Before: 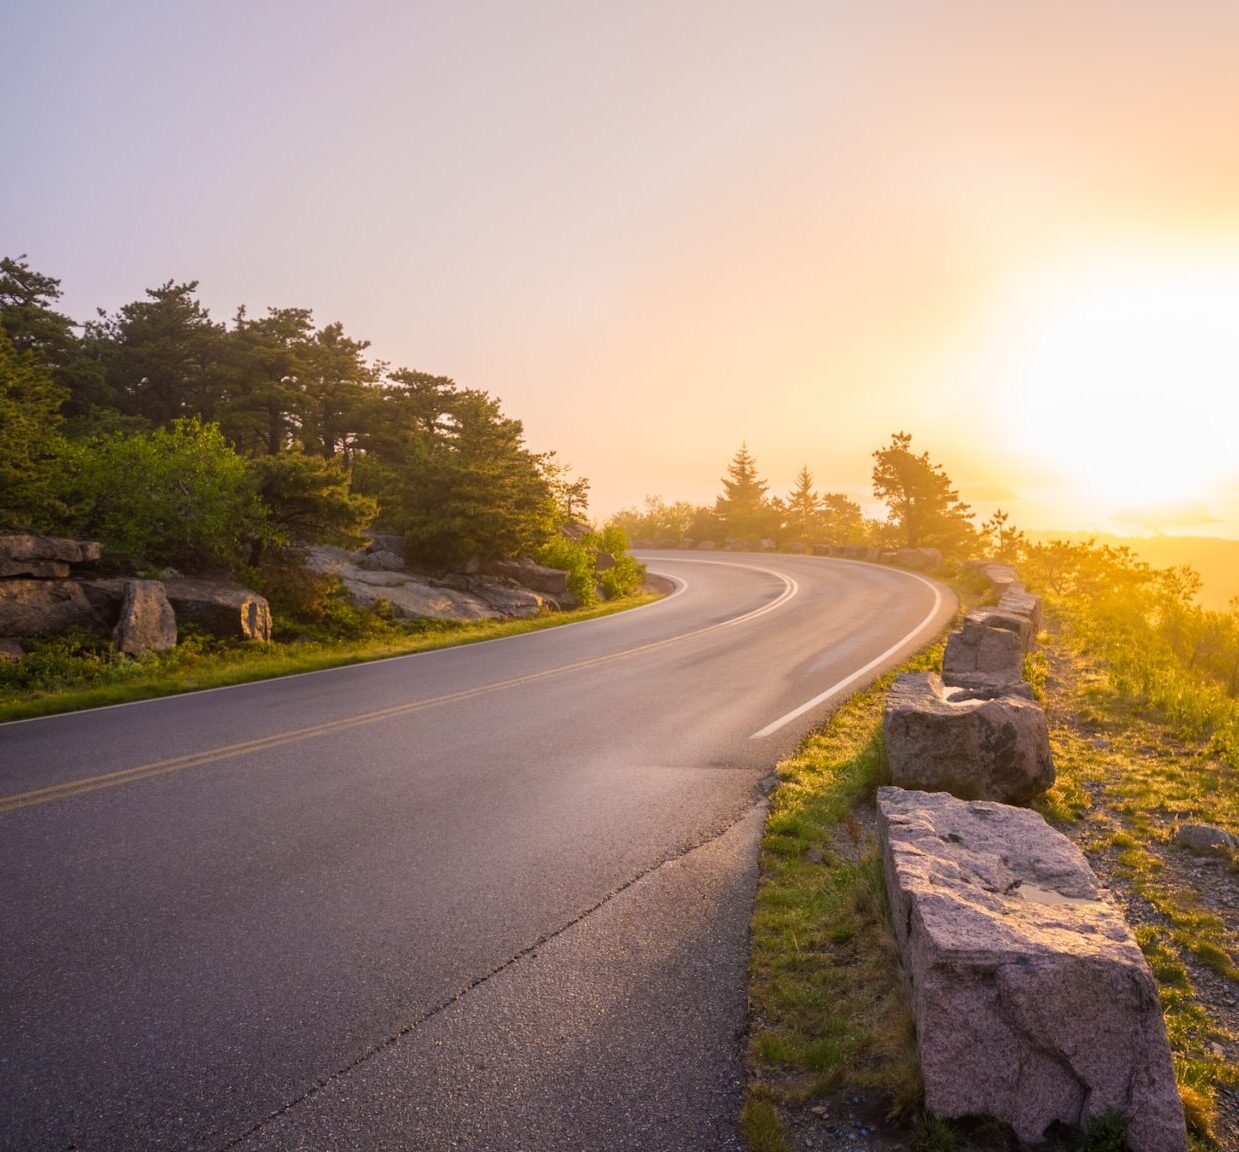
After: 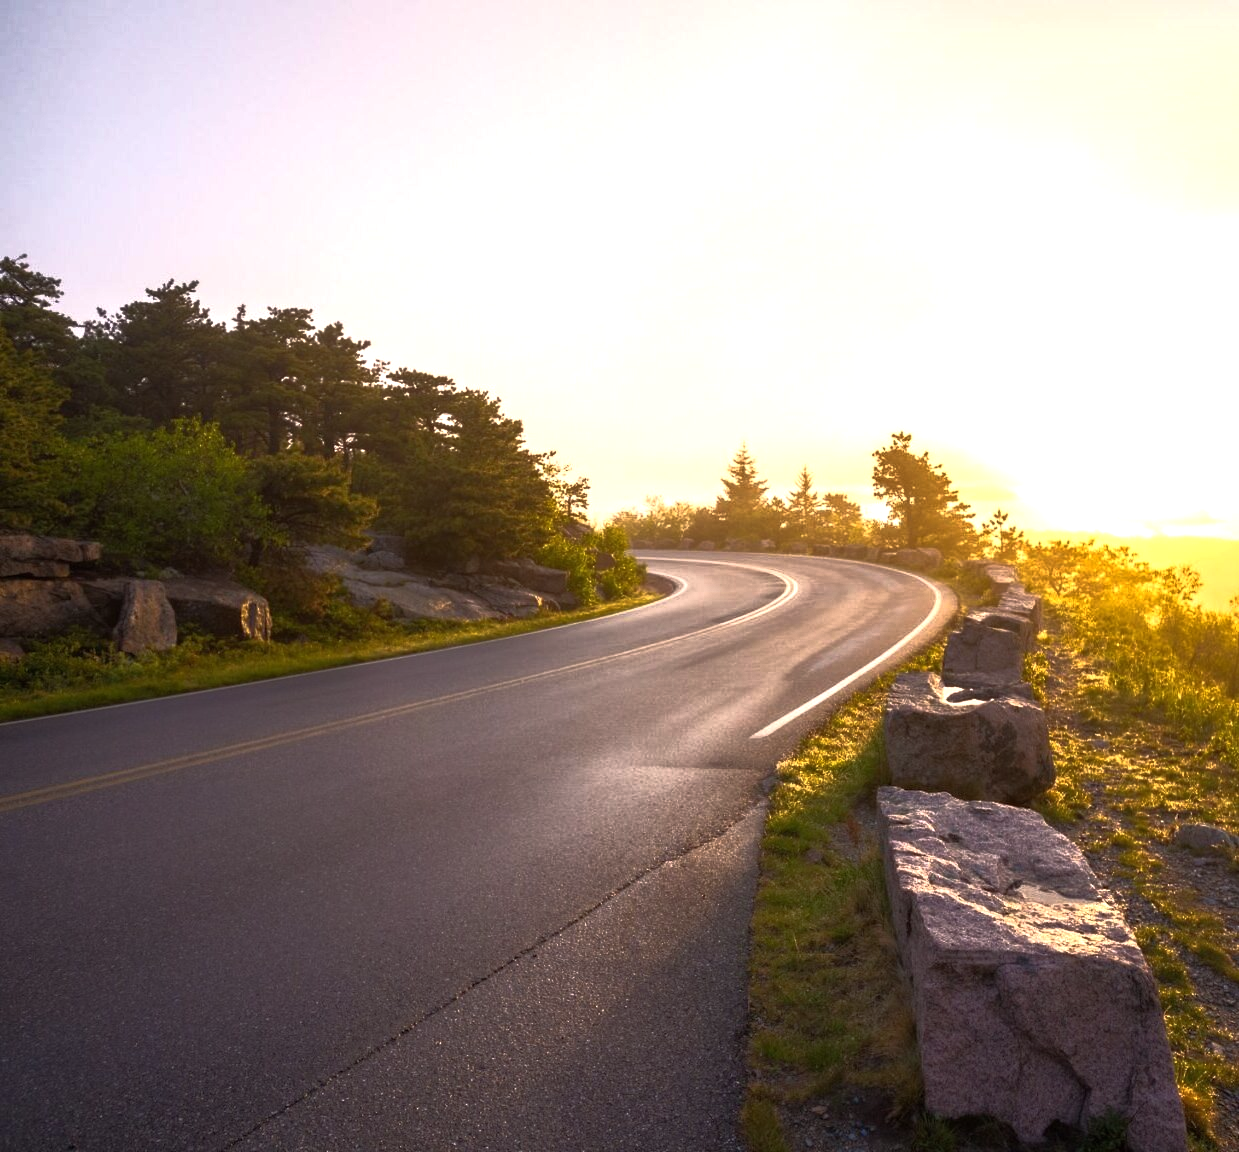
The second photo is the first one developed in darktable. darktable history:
base curve: curves: ch0 [(0, 0) (0.564, 0.291) (0.802, 0.731) (1, 1)]
exposure: black level correction 0, exposure 0.7 EV, compensate exposure bias true, compensate highlight preservation false
